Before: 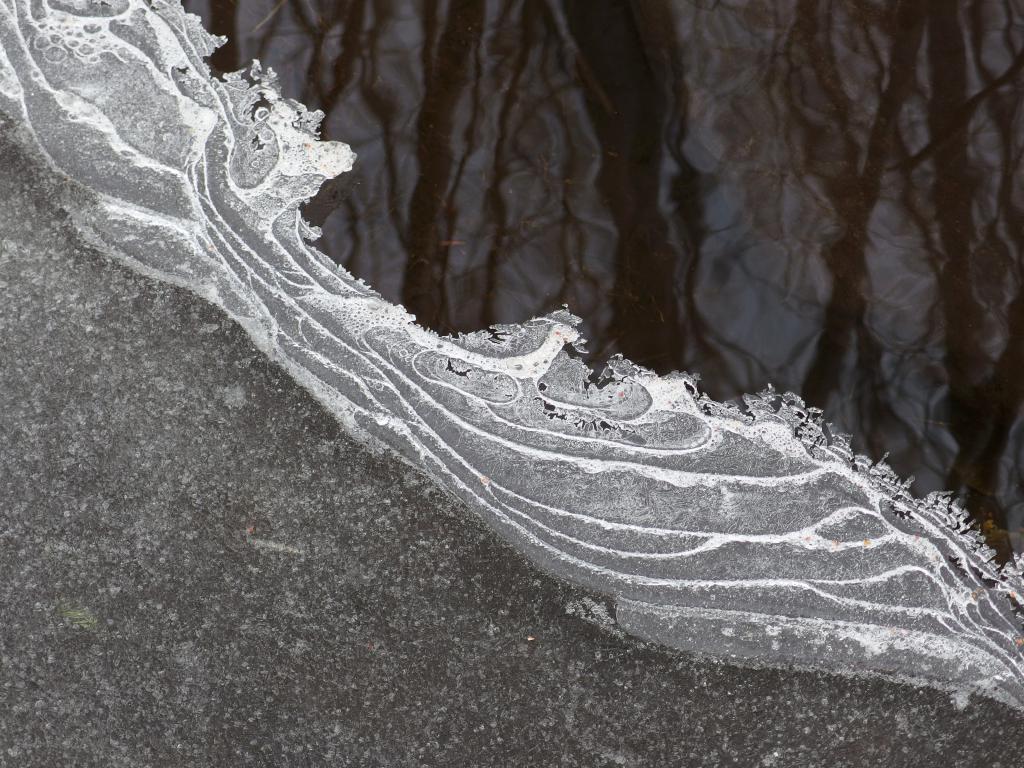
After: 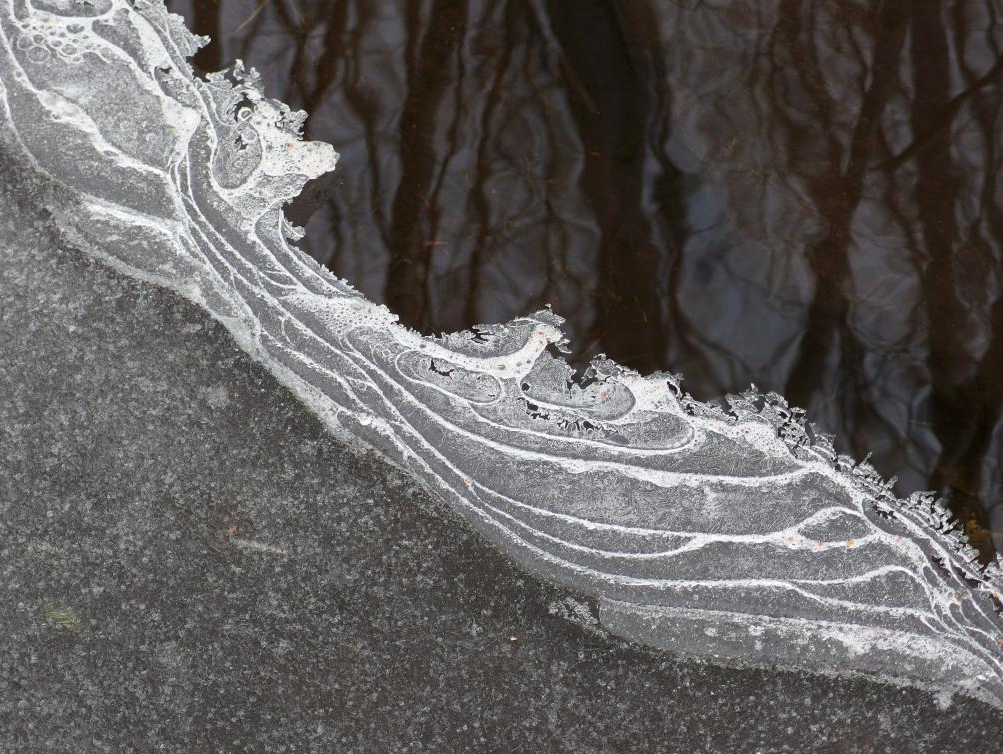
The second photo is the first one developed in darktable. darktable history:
crop: left 1.703%, right 0.279%, bottom 1.757%
